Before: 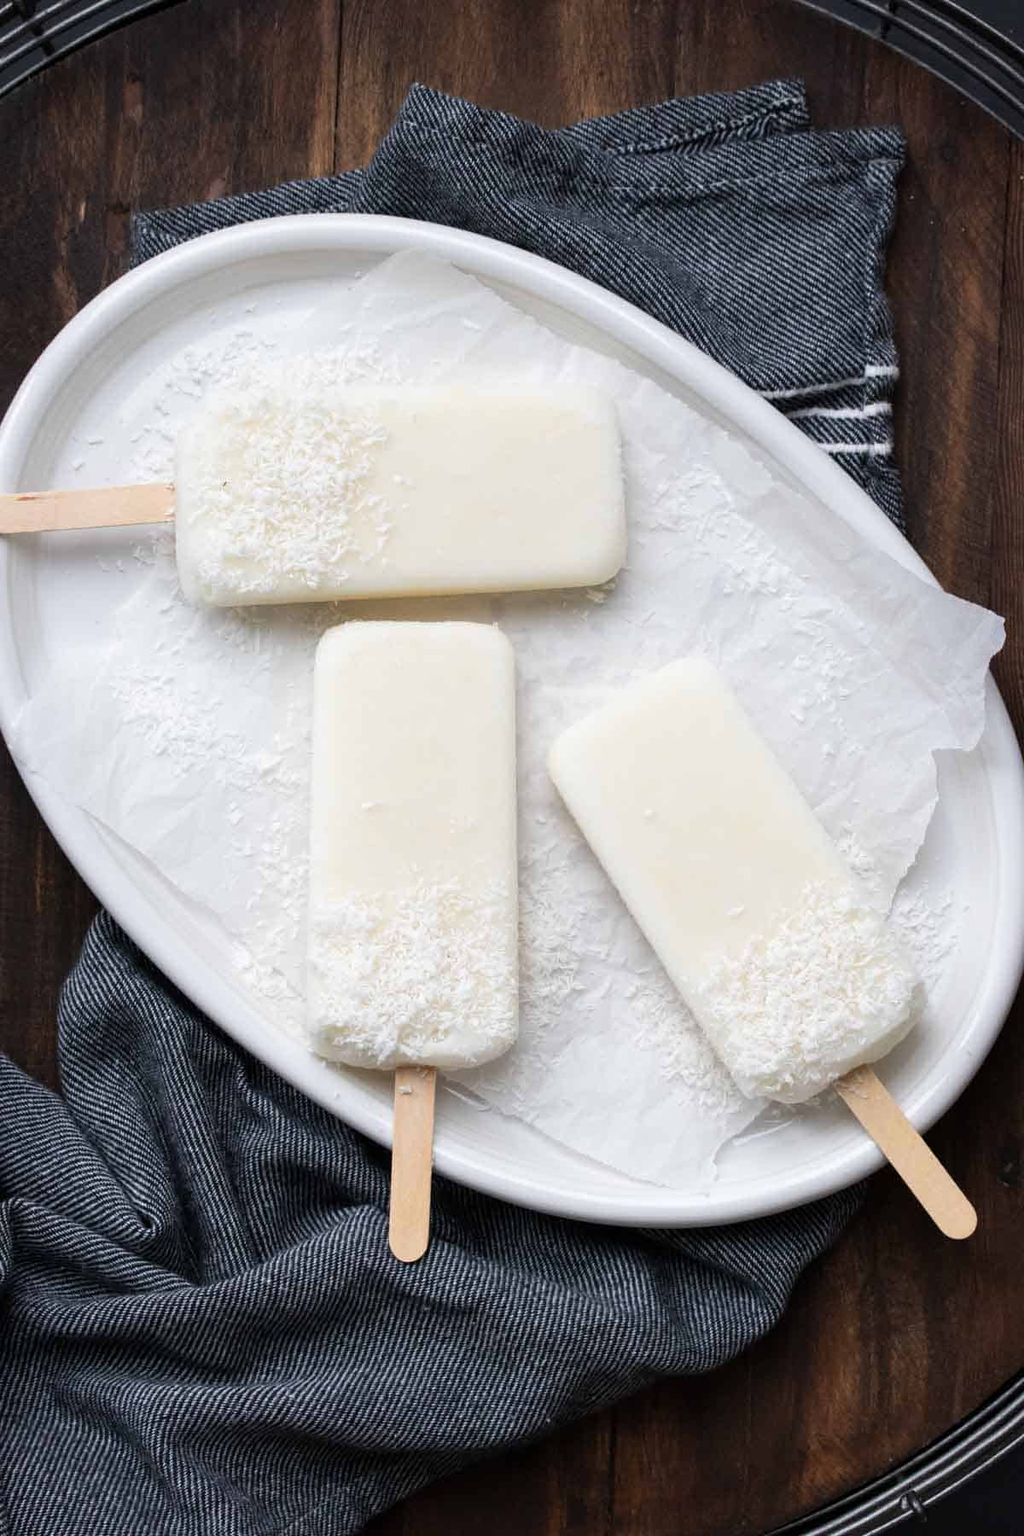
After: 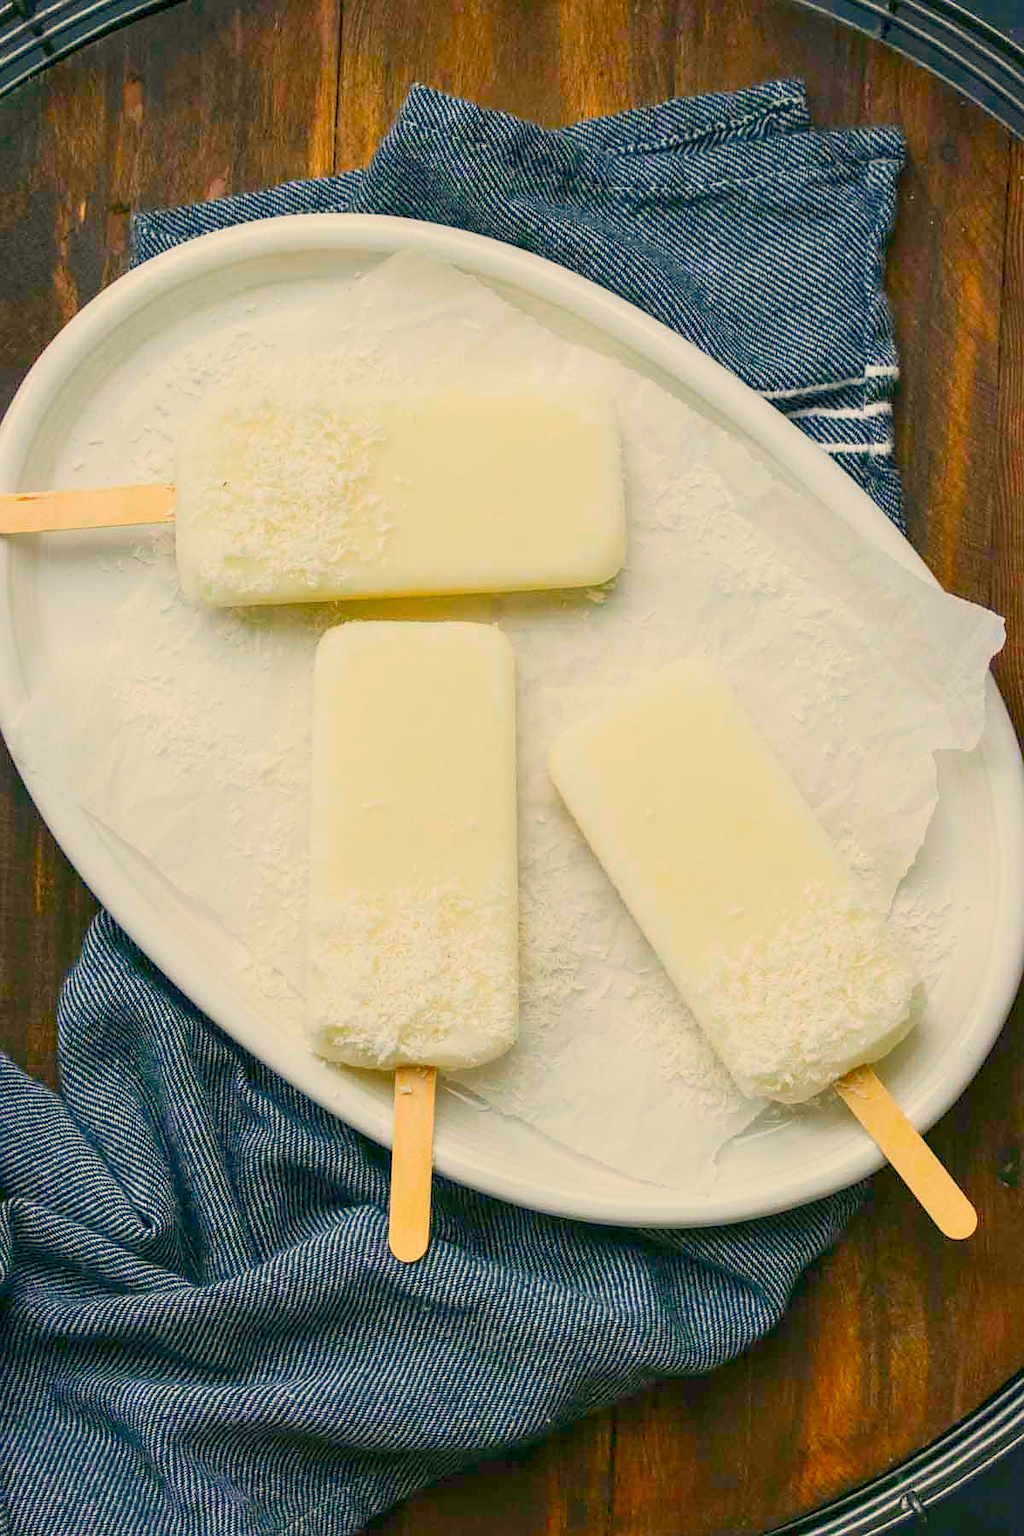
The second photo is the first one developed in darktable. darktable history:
contrast brightness saturation: contrast 0.198, brightness 0.19, saturation 0.783
color balance rgb: perceptual saturation grading › global saturation 27.529%, perceptual saturation grading › highlights -25.444%, perceptual saturation grading › shadows 26.06%, contrast -29.943%
color zones: curves: ch0 [(0.25, 0.5) (0.636, 0.25) (0.75, 0.5)]
local contrast: on, module defaults
color correction: highlights a* 4.69, highlights b* 25.04, shadows a* -16.33, shadows b* 3.97
sharpen: radius 0.983, amount 0.616
